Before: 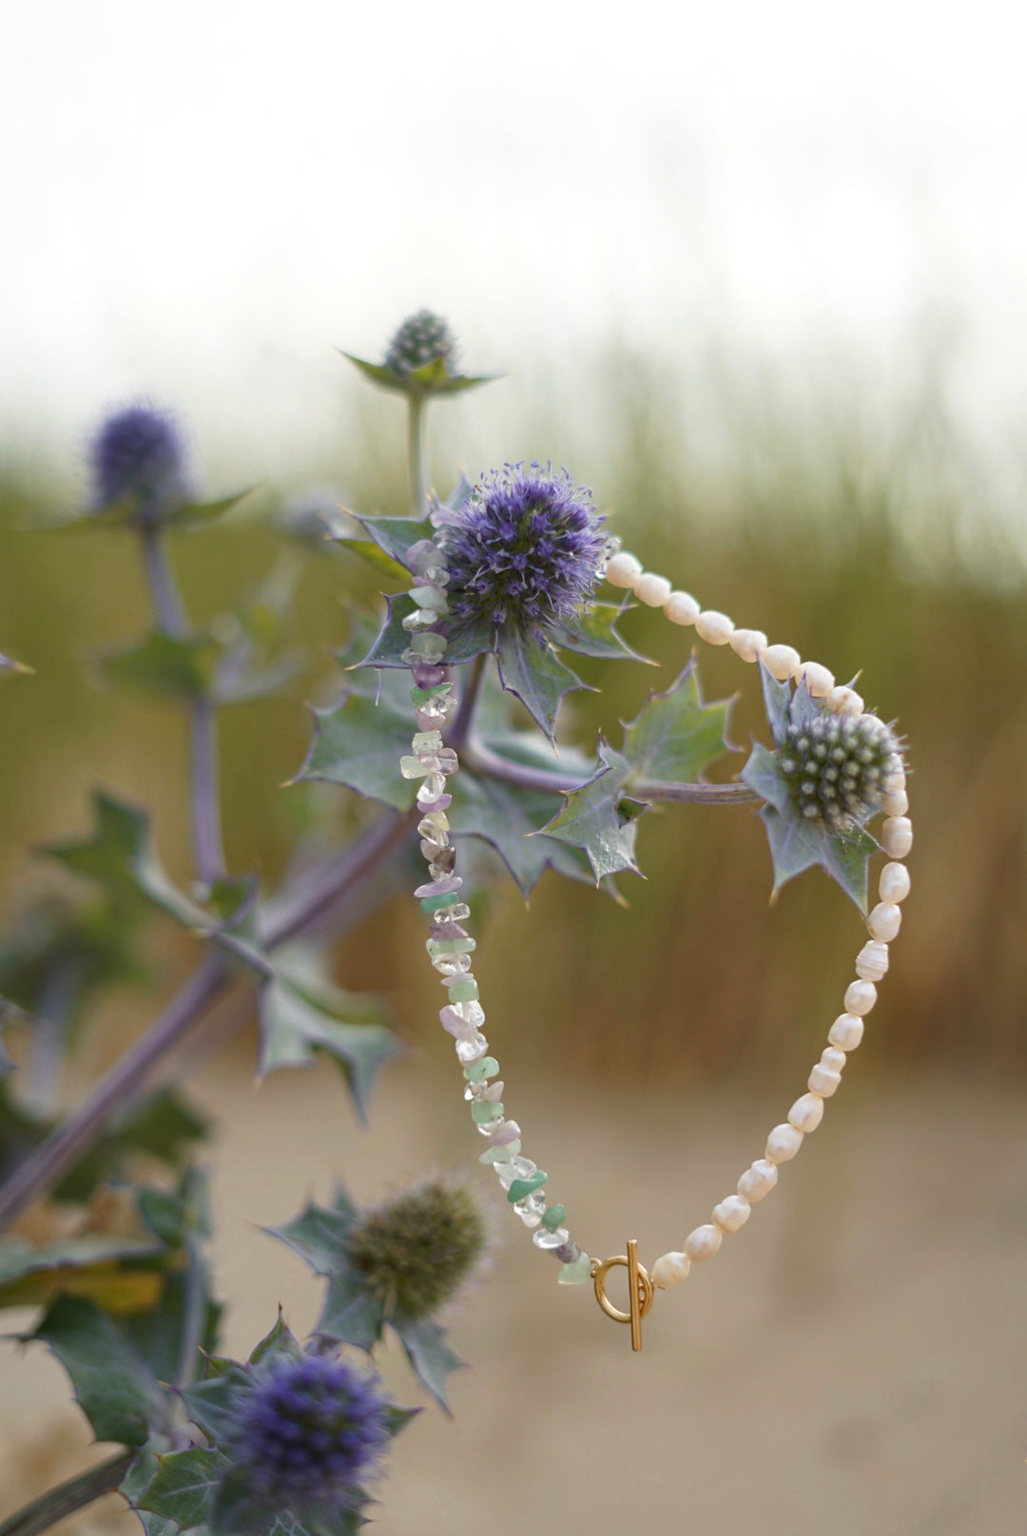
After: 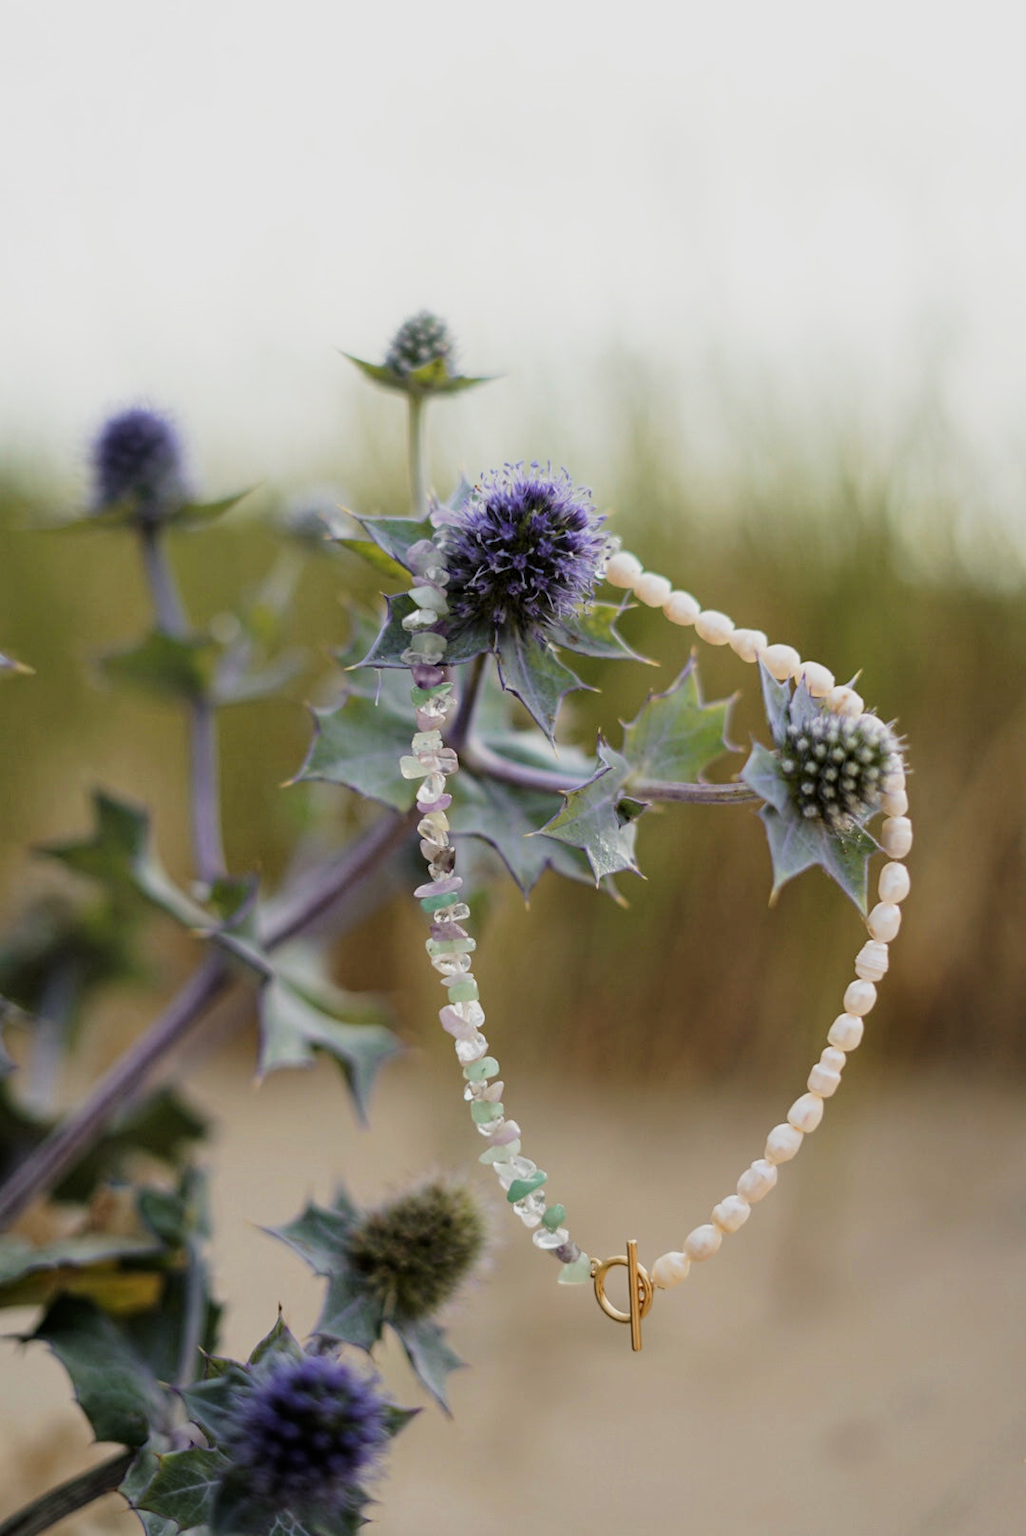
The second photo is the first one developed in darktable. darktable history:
filmic rgb: black relative exposure -5.01 EV, white relative exposure 3.98 EV, hardness 2.88, contrast 1.298, highlights saturation mix -29.87%
